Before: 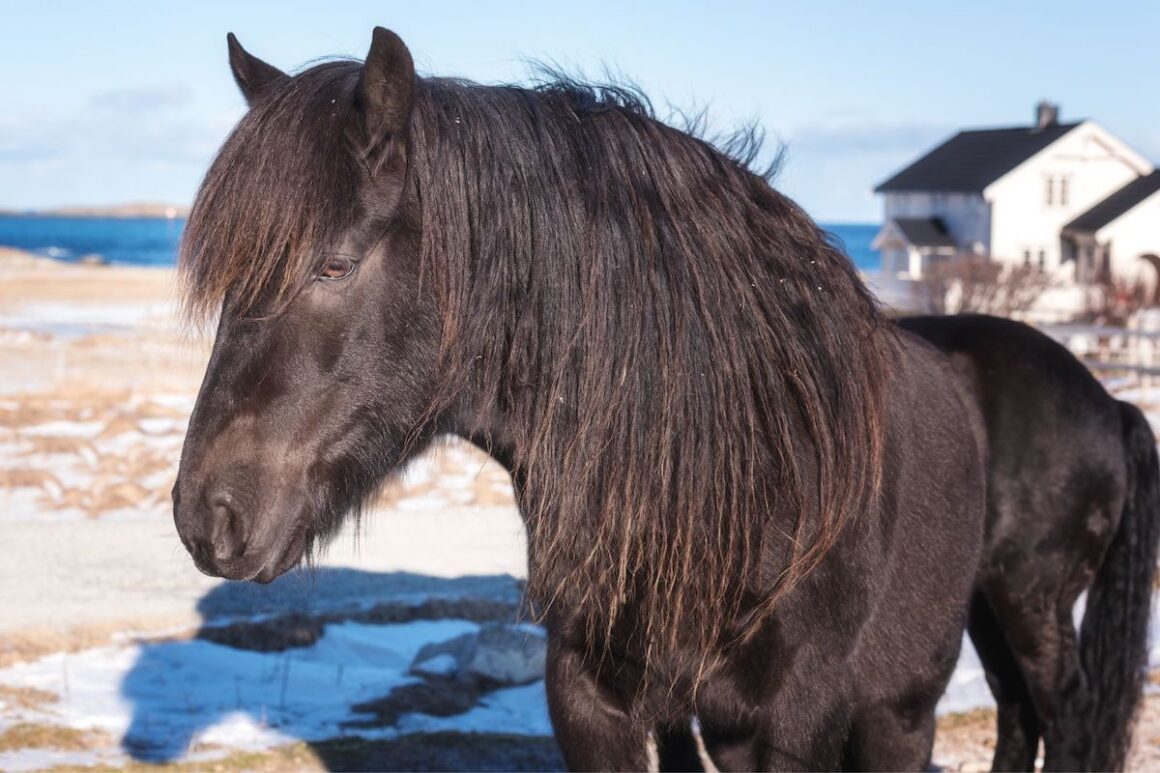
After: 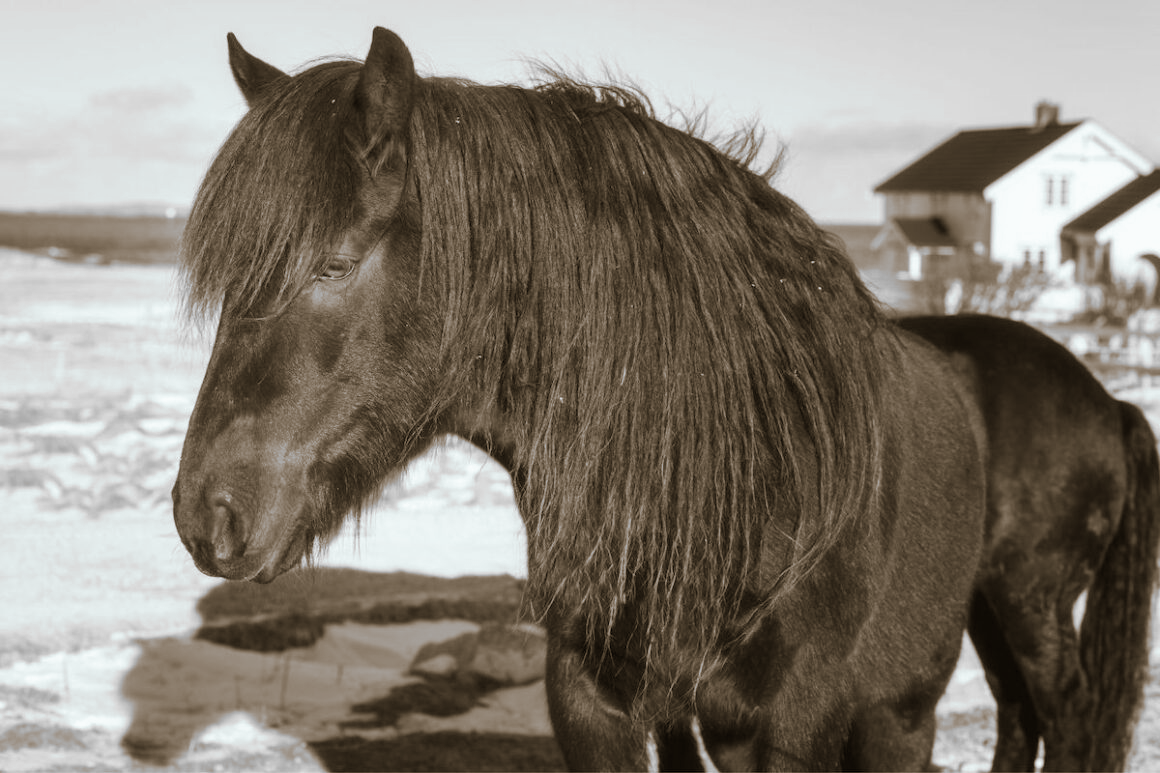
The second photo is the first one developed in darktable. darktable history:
split-toning: shadows › hue 37.98°, highlights › hue 185.58°, balance -55.261
monochrome: a -6.99, b 35.61, size 1.4
